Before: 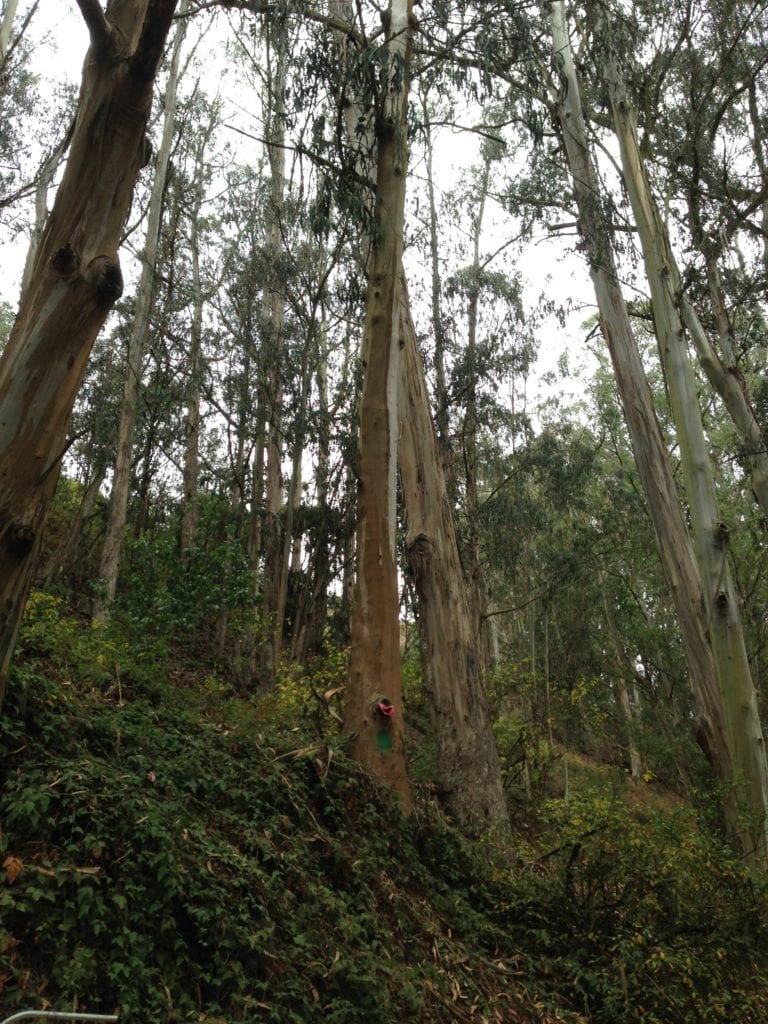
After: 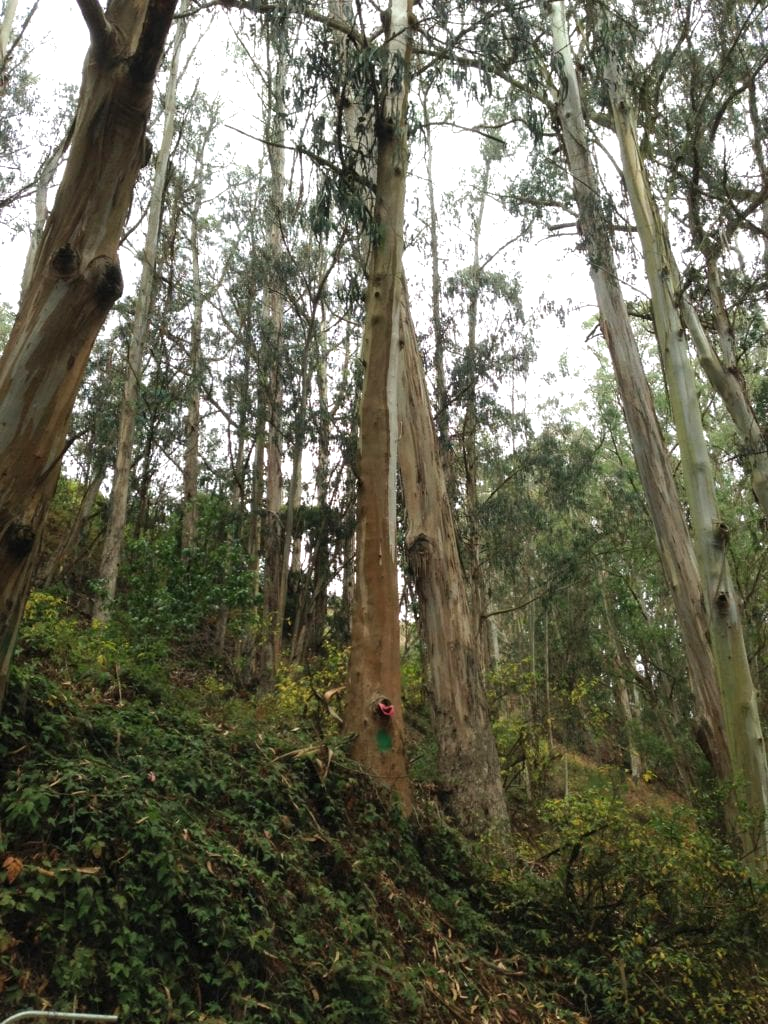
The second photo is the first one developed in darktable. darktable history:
tone equalizer: on, module defaults
exposure: exposure 0.606 EV, compensate exposure bias true, compensate highlight preservation false
